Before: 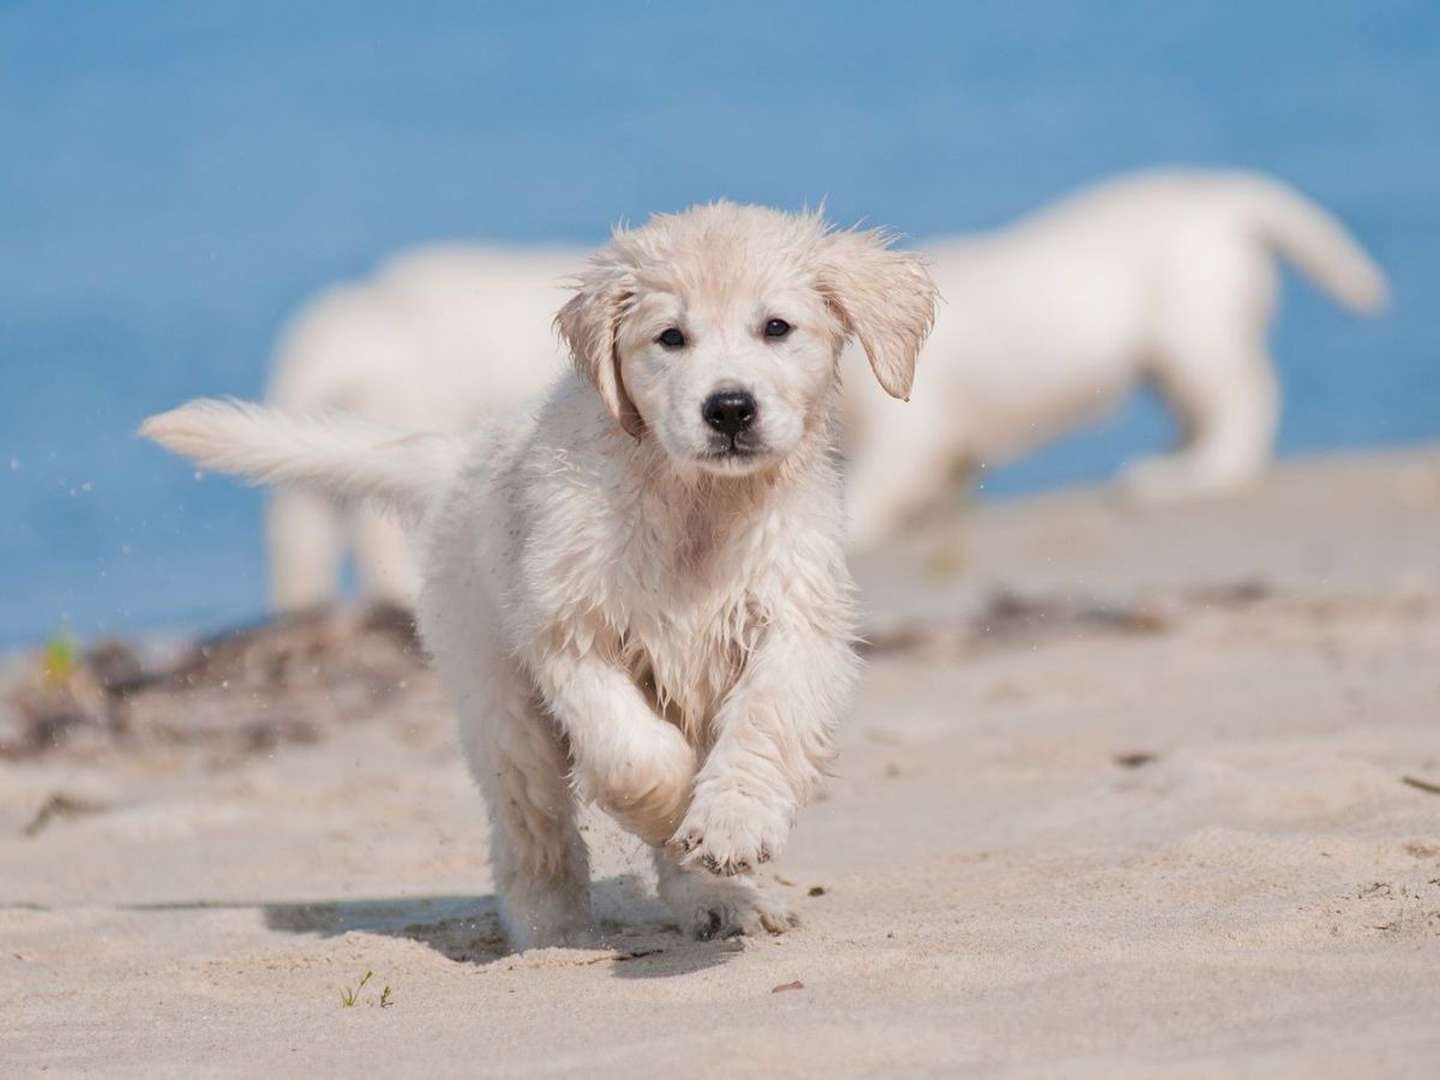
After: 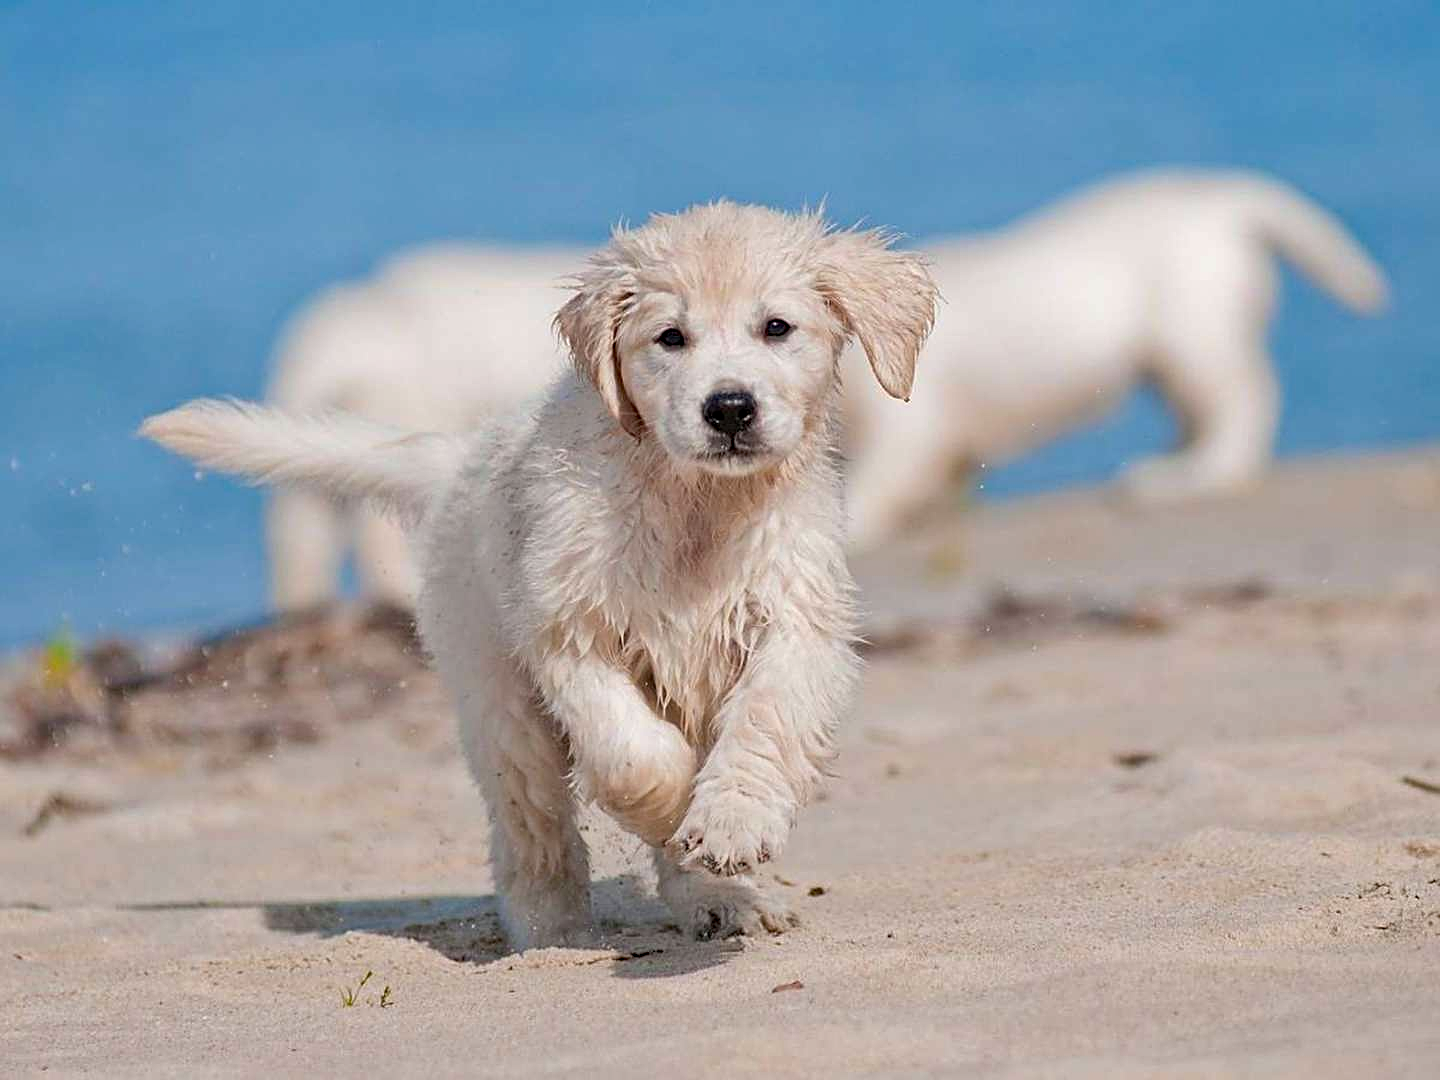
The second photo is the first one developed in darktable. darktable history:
haze removal: strength 0.29, distance 0.25, compatibility mode true, adaptive false
sharpen: amount 0.575
